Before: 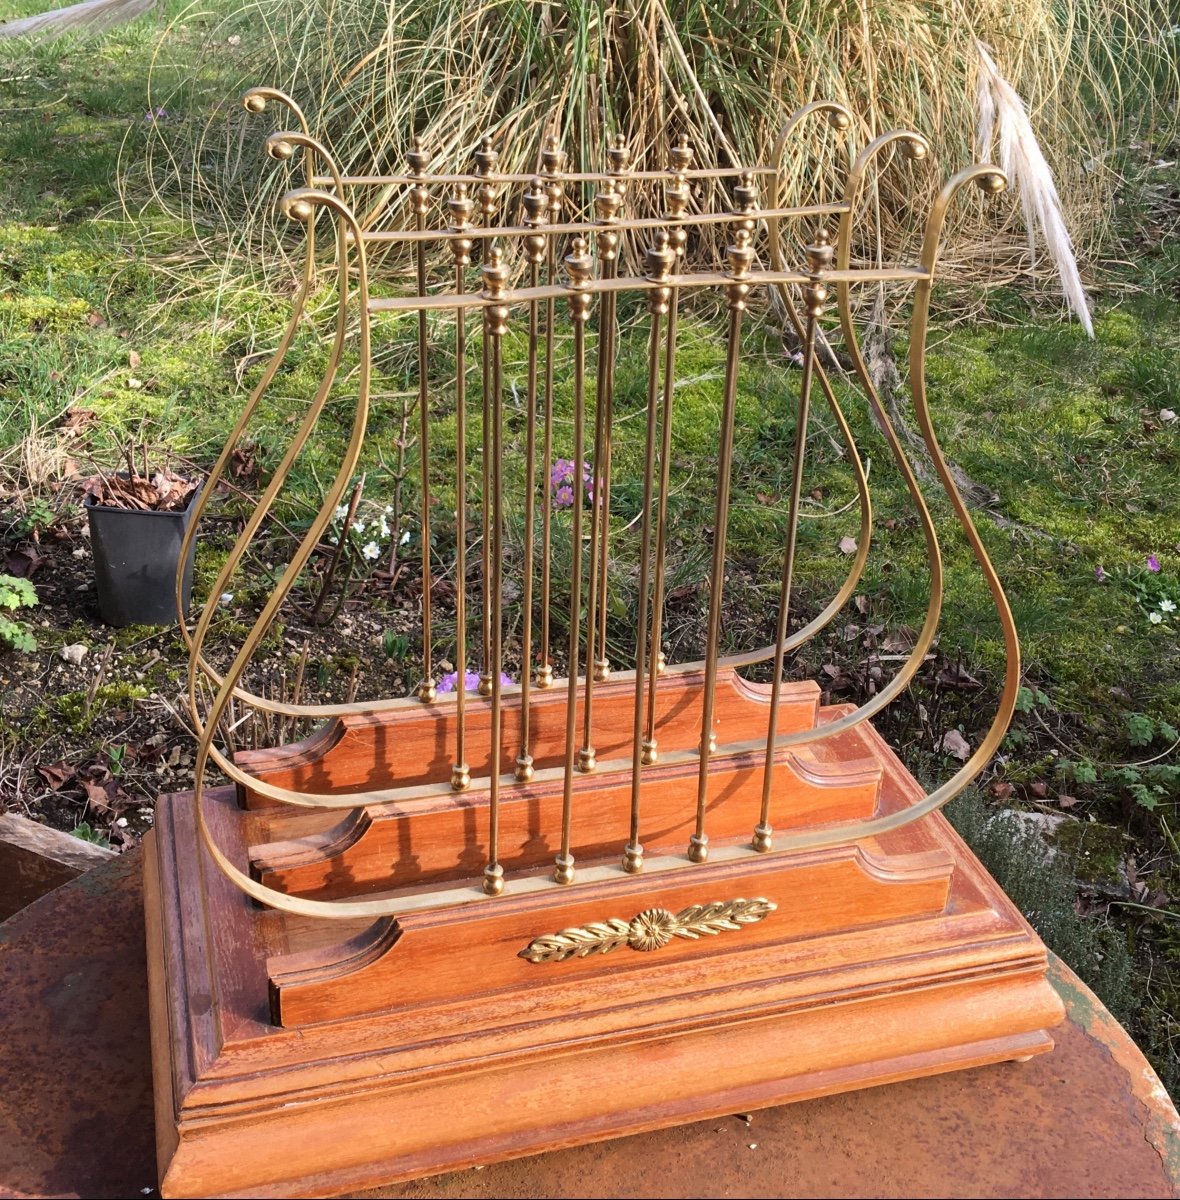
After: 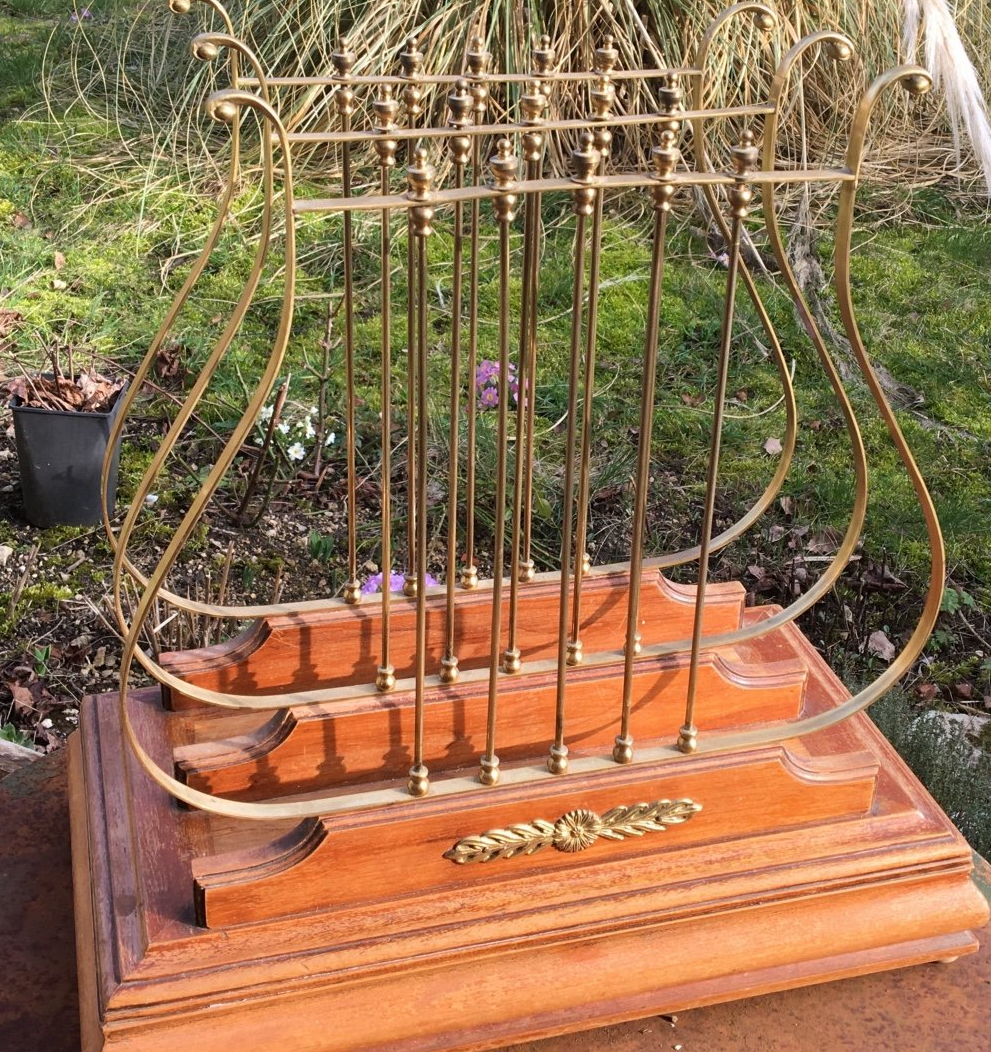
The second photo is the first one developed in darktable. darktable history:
crop: left 6.396%, top 8.258%, right 9.538%, bottom 4.032%
